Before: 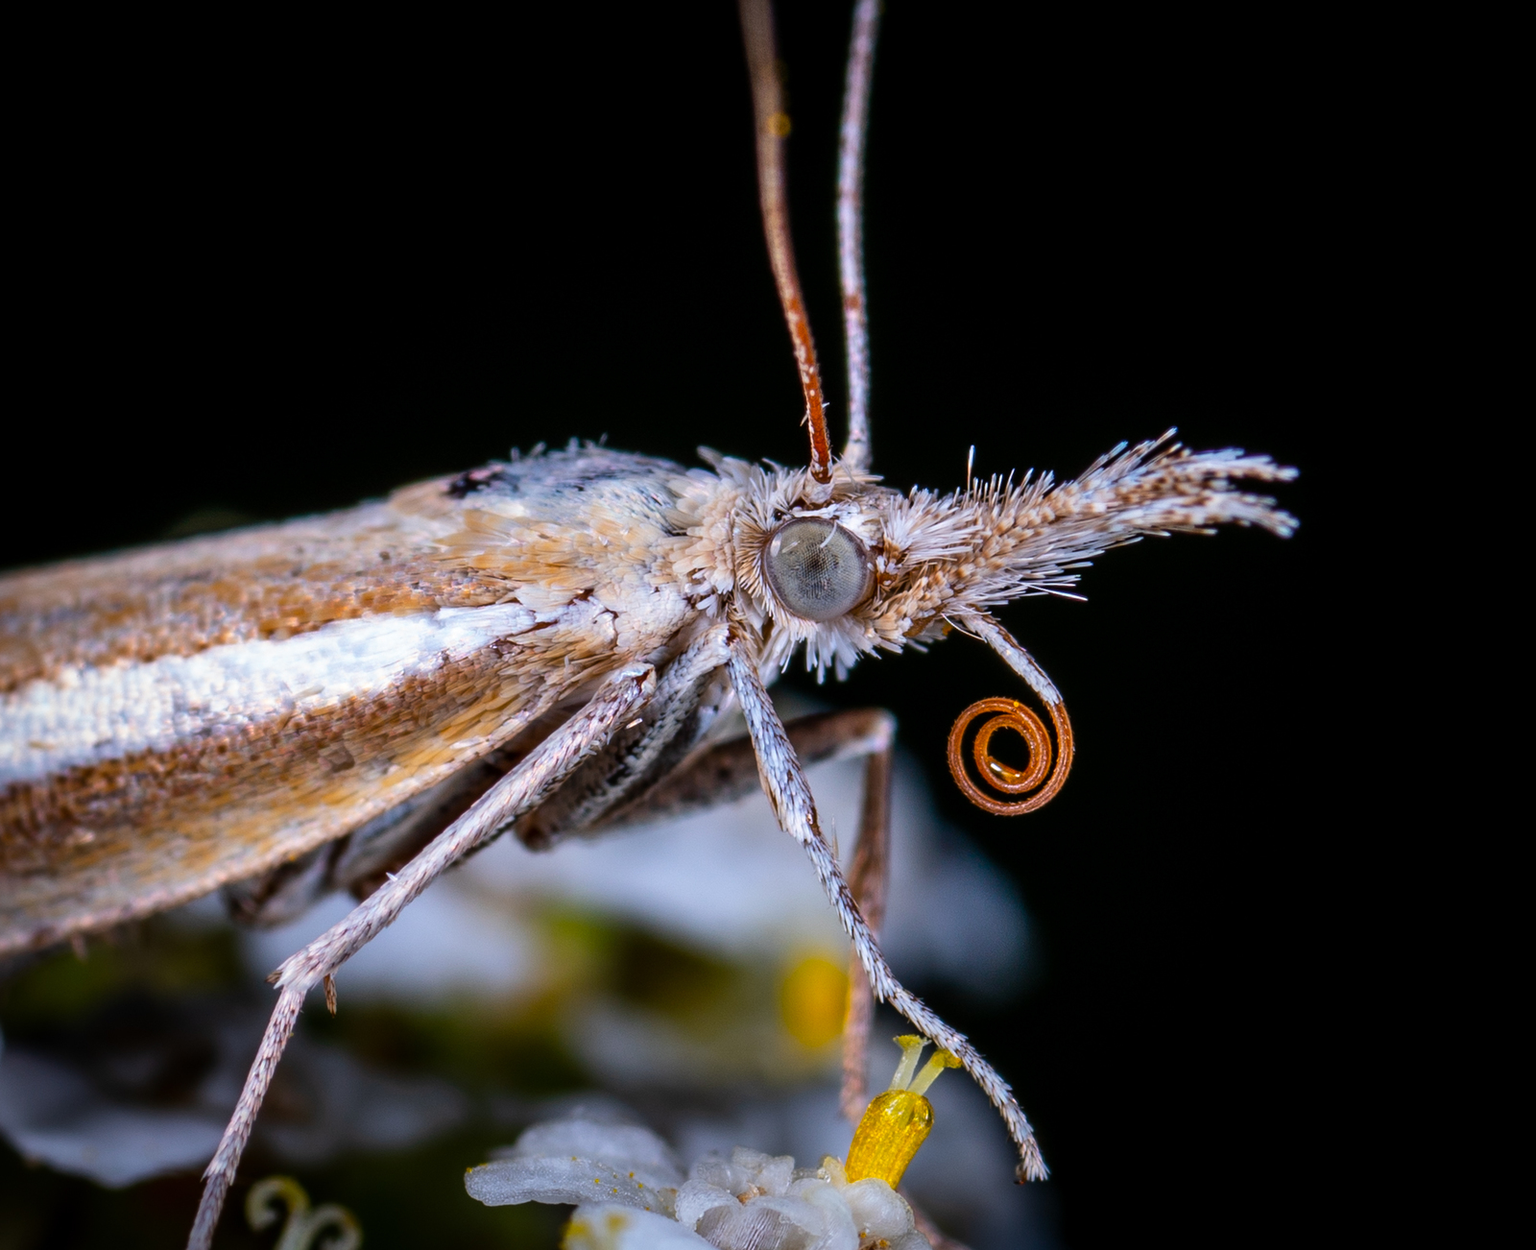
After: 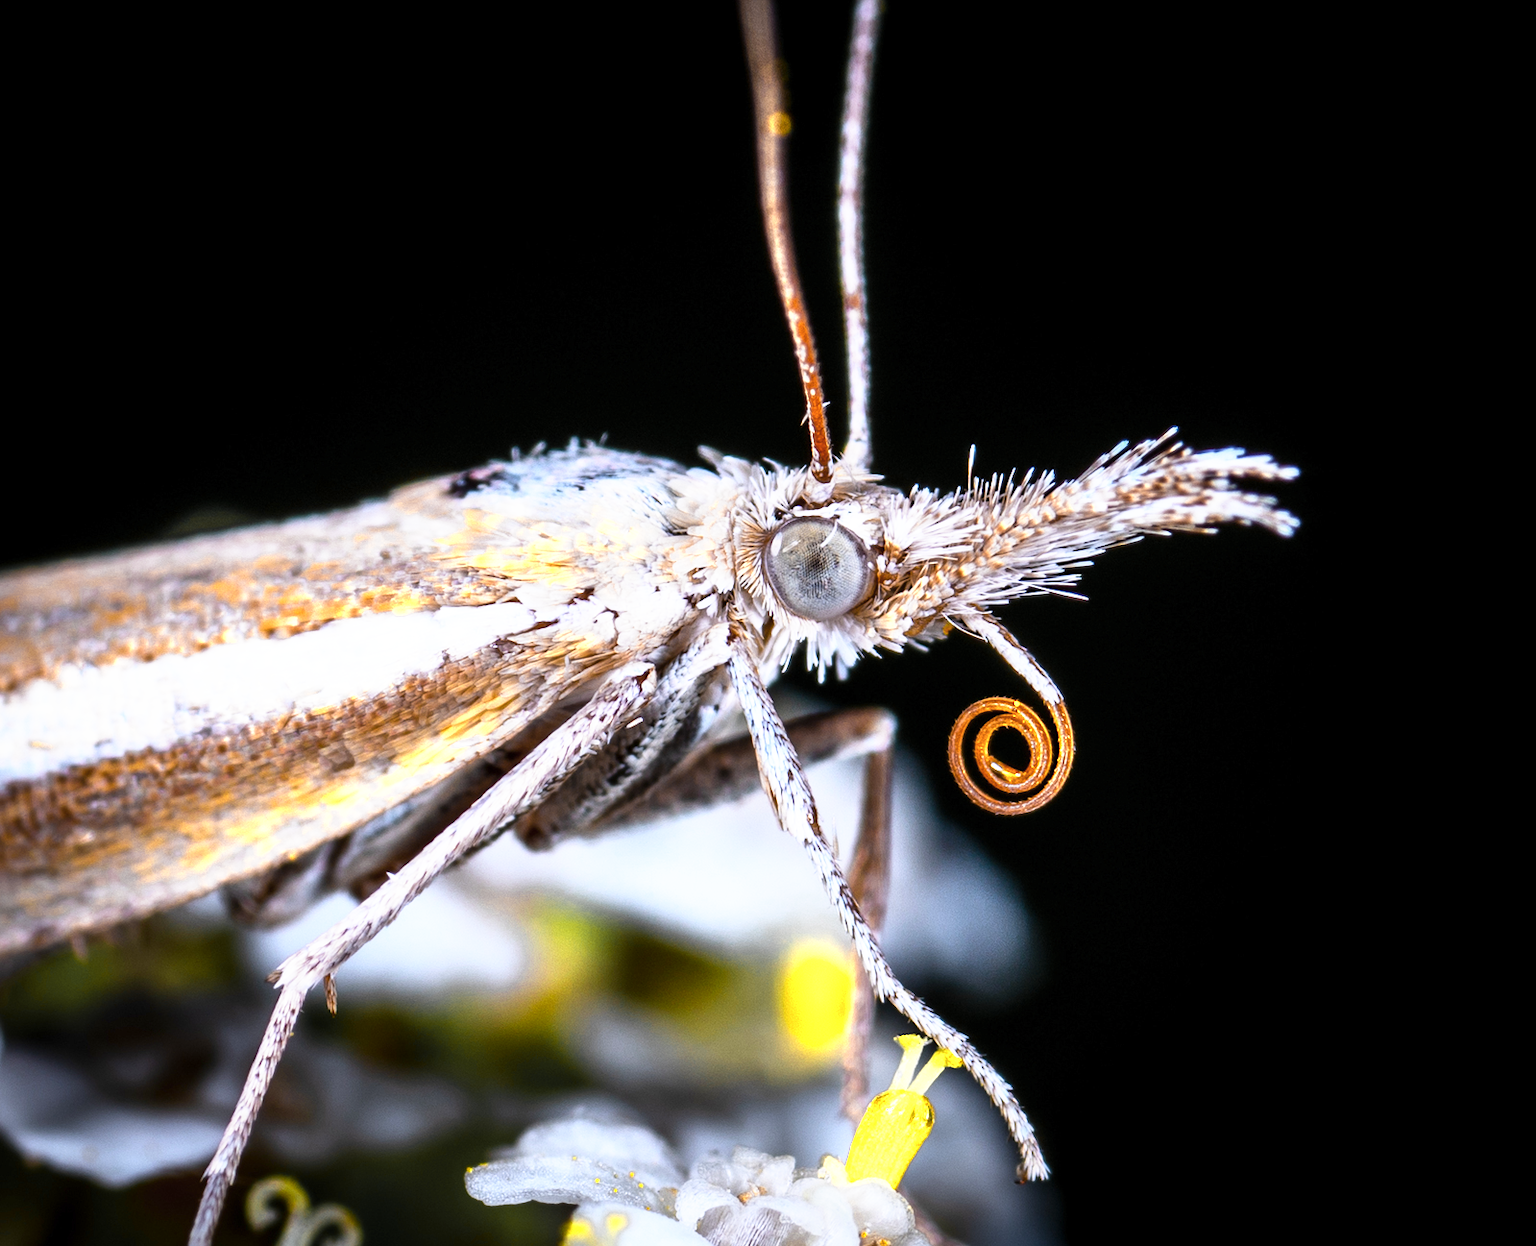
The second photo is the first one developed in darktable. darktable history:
color zones: curves: ch0 [(0.004, 0.306) (0.107, 0.448) (0.252, 0.656) (0.41, 0.398) (0.595, 0.515) (0.768, 0.628)]; ch1 [(0.07, 0.323) (0.151, 0.452) (0.252, 0.608) (0.346, 0.221) (0.463, 0.189) (0.61, 0.368) (0.735, 0.395) (0.921, 0.412)]; ch2 [(0, 0.476) (0.132, 0.512) (0.243, 0.512) (0.397, 0.48) (0.522, 0.376) (0.634, 0.536) (0.761, 0.46)]
base curve: curves: ch0 [(0, 0) (0.495, 0.917) (1, 1)], preserve colors none
crop: top 0.09%, bottom 0.207%
